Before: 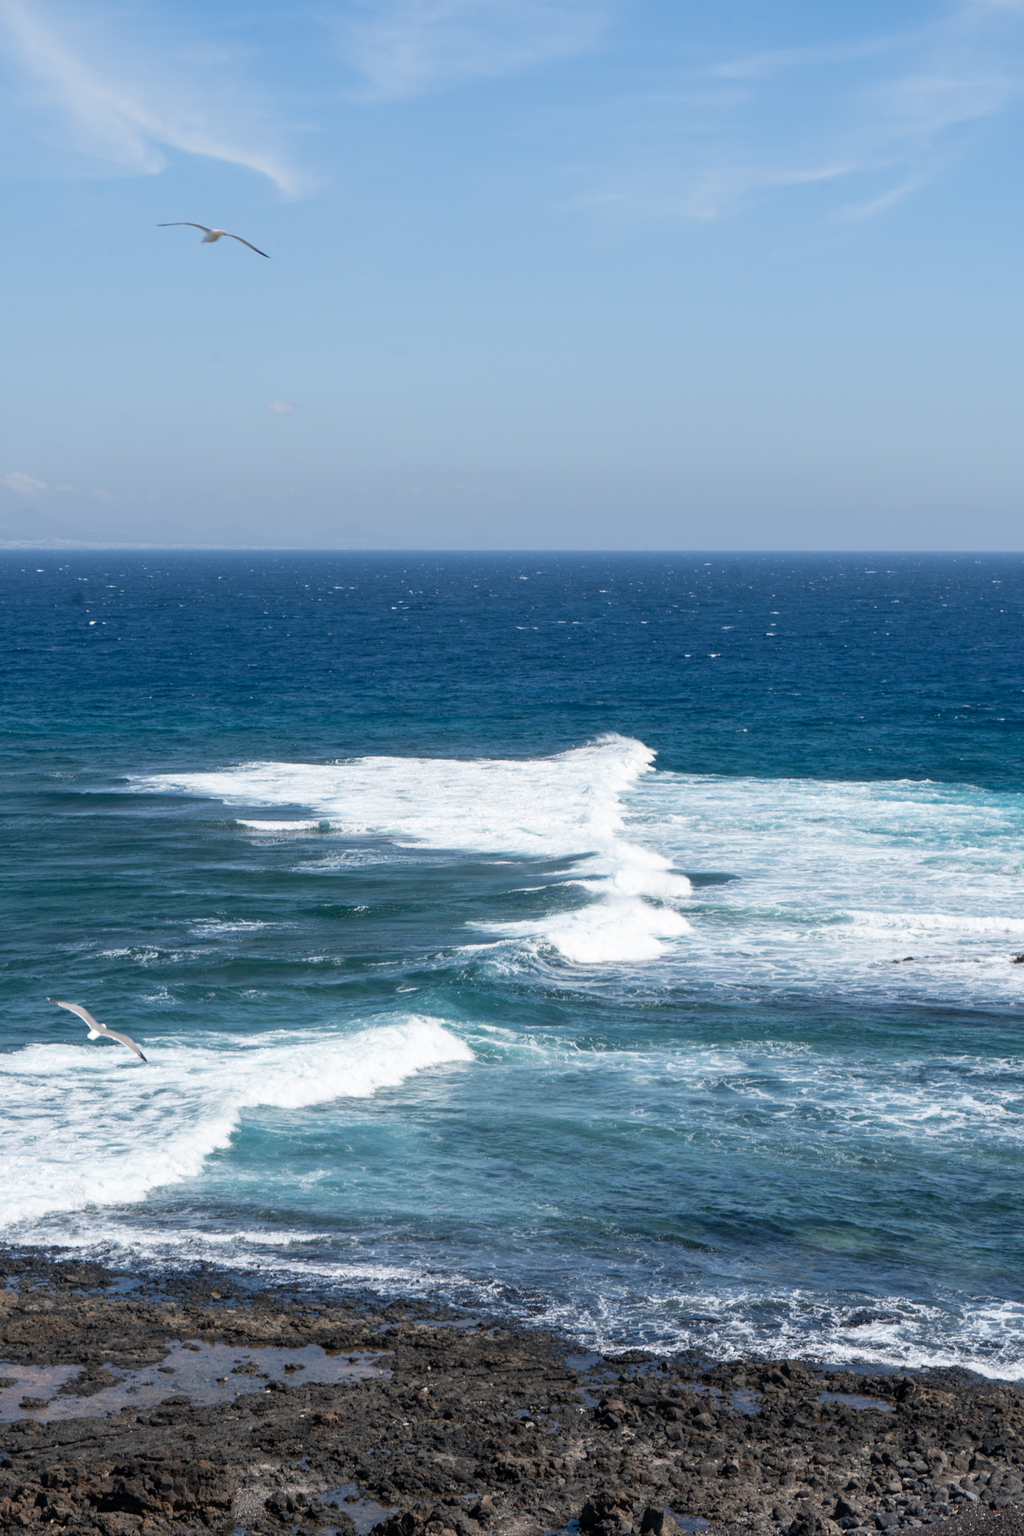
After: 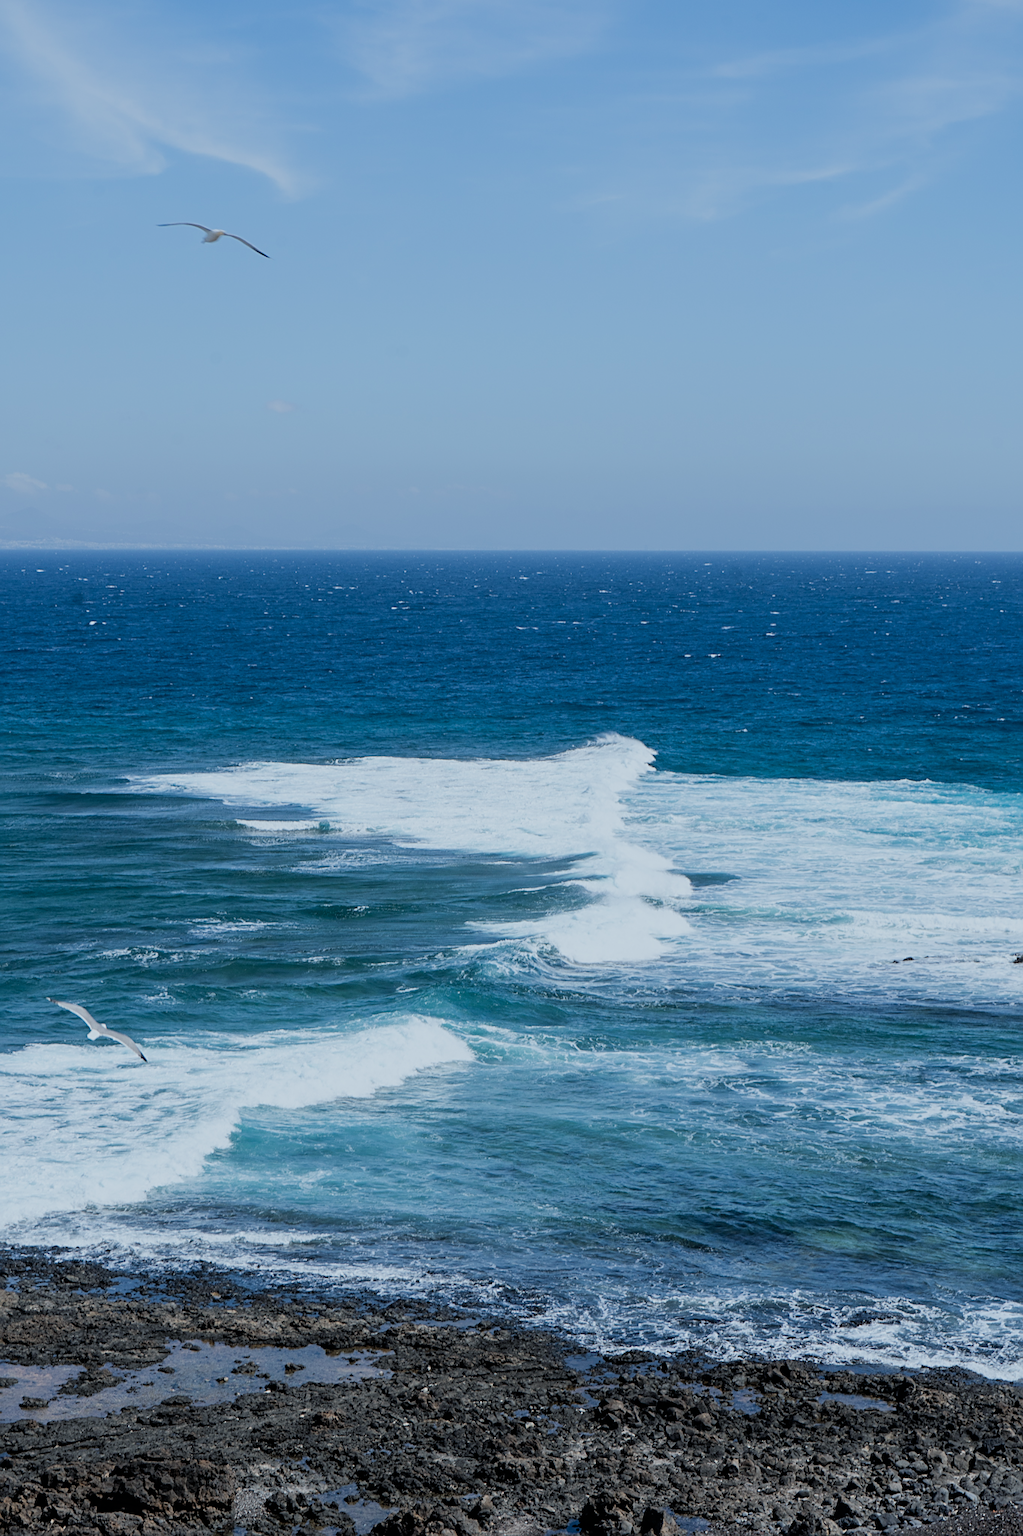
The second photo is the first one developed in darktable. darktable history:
sharpen: on, module defaults
filmic rgb: black relative exposure -7.65 EV, white relative exposure 4.56 EV, hardness 3.61
color calibration: gray › normalize channels true, illuminant Planckian (black body), x 0.368, y 0.361, temperature 4277.09 K, gamut compression 0.022
